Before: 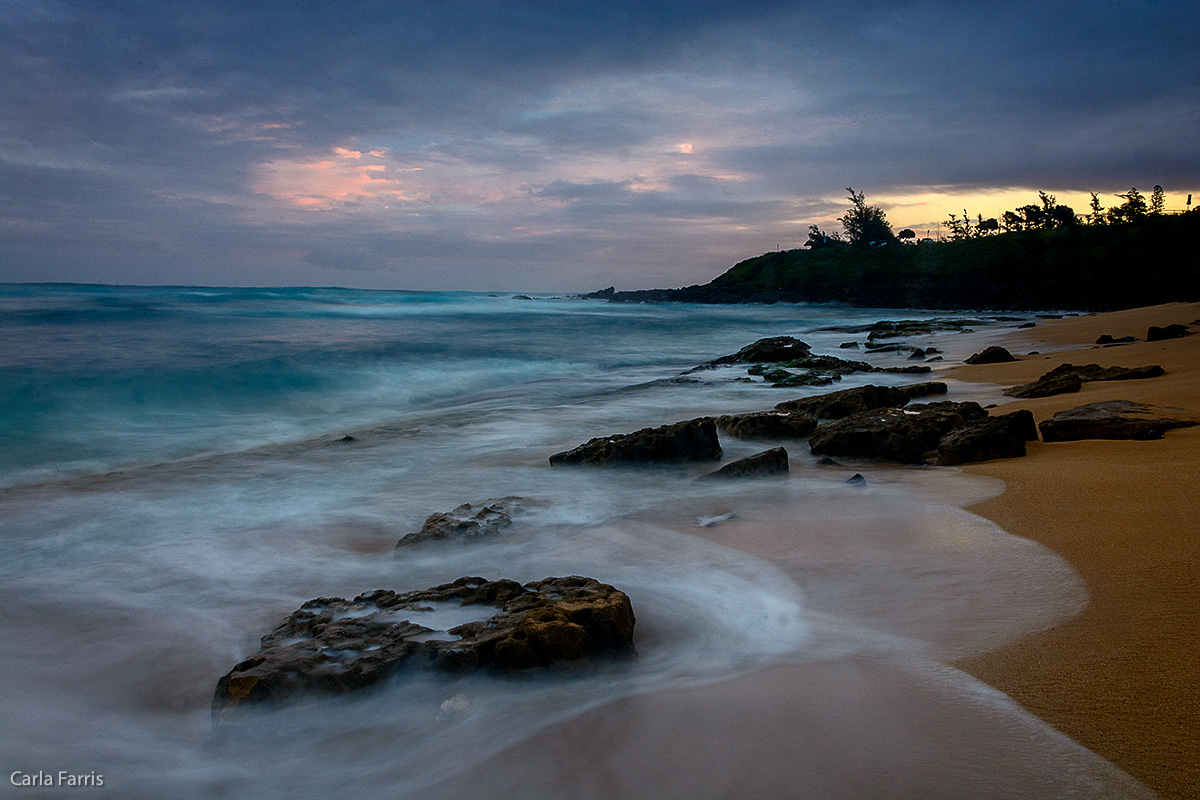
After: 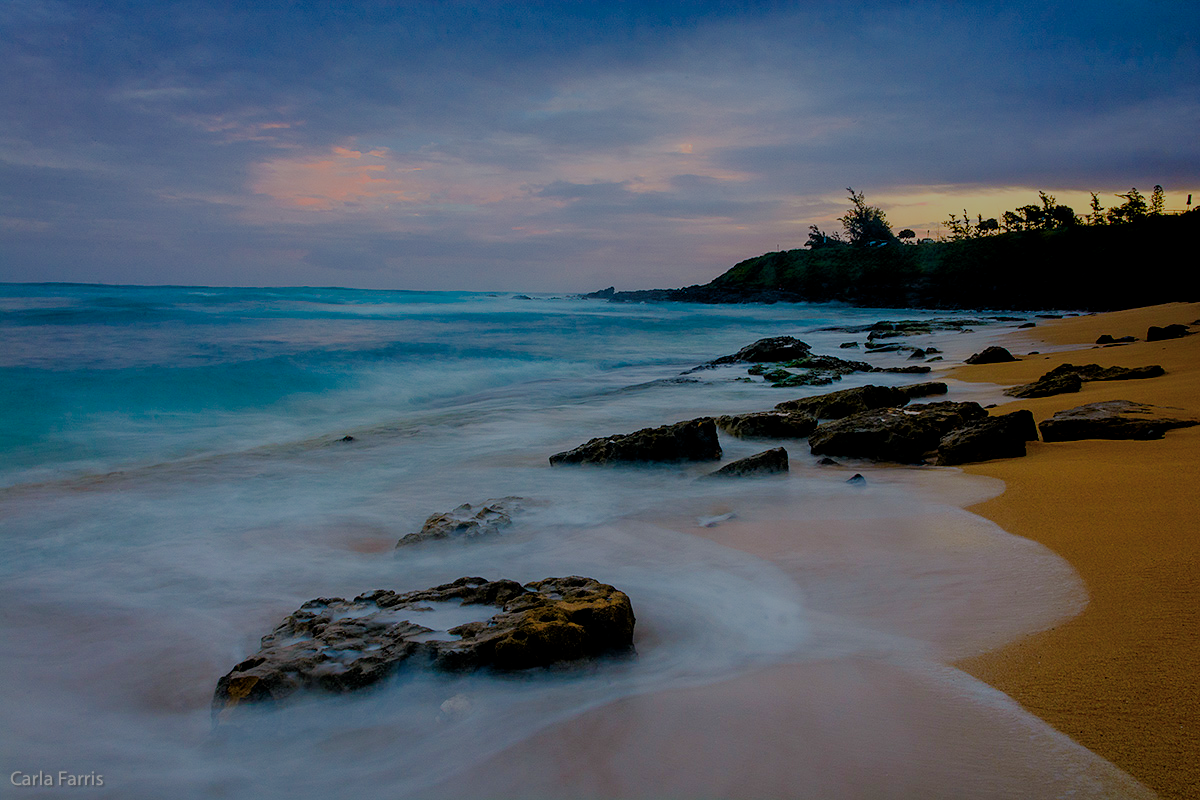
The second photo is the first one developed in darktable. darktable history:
color balance rgb: linear chroma grading › global chroma 9.047%, perceptual saturation grading › global saturation 27.101%, perceptual saturation grading › highlights -28.578%, perceptual saturation grading › mid-tones 15.546%, perceptual saturation grading › shadows 34.406%, global vibrance 20%
filmic rgb: black relative exposure -8.01 EV, white relative exposure 8.04 EV, target black luminance 0%, hardness 2.49, latitude 75.78%, contrast 0.566, shadows ↔ highlights balance 0.016%
